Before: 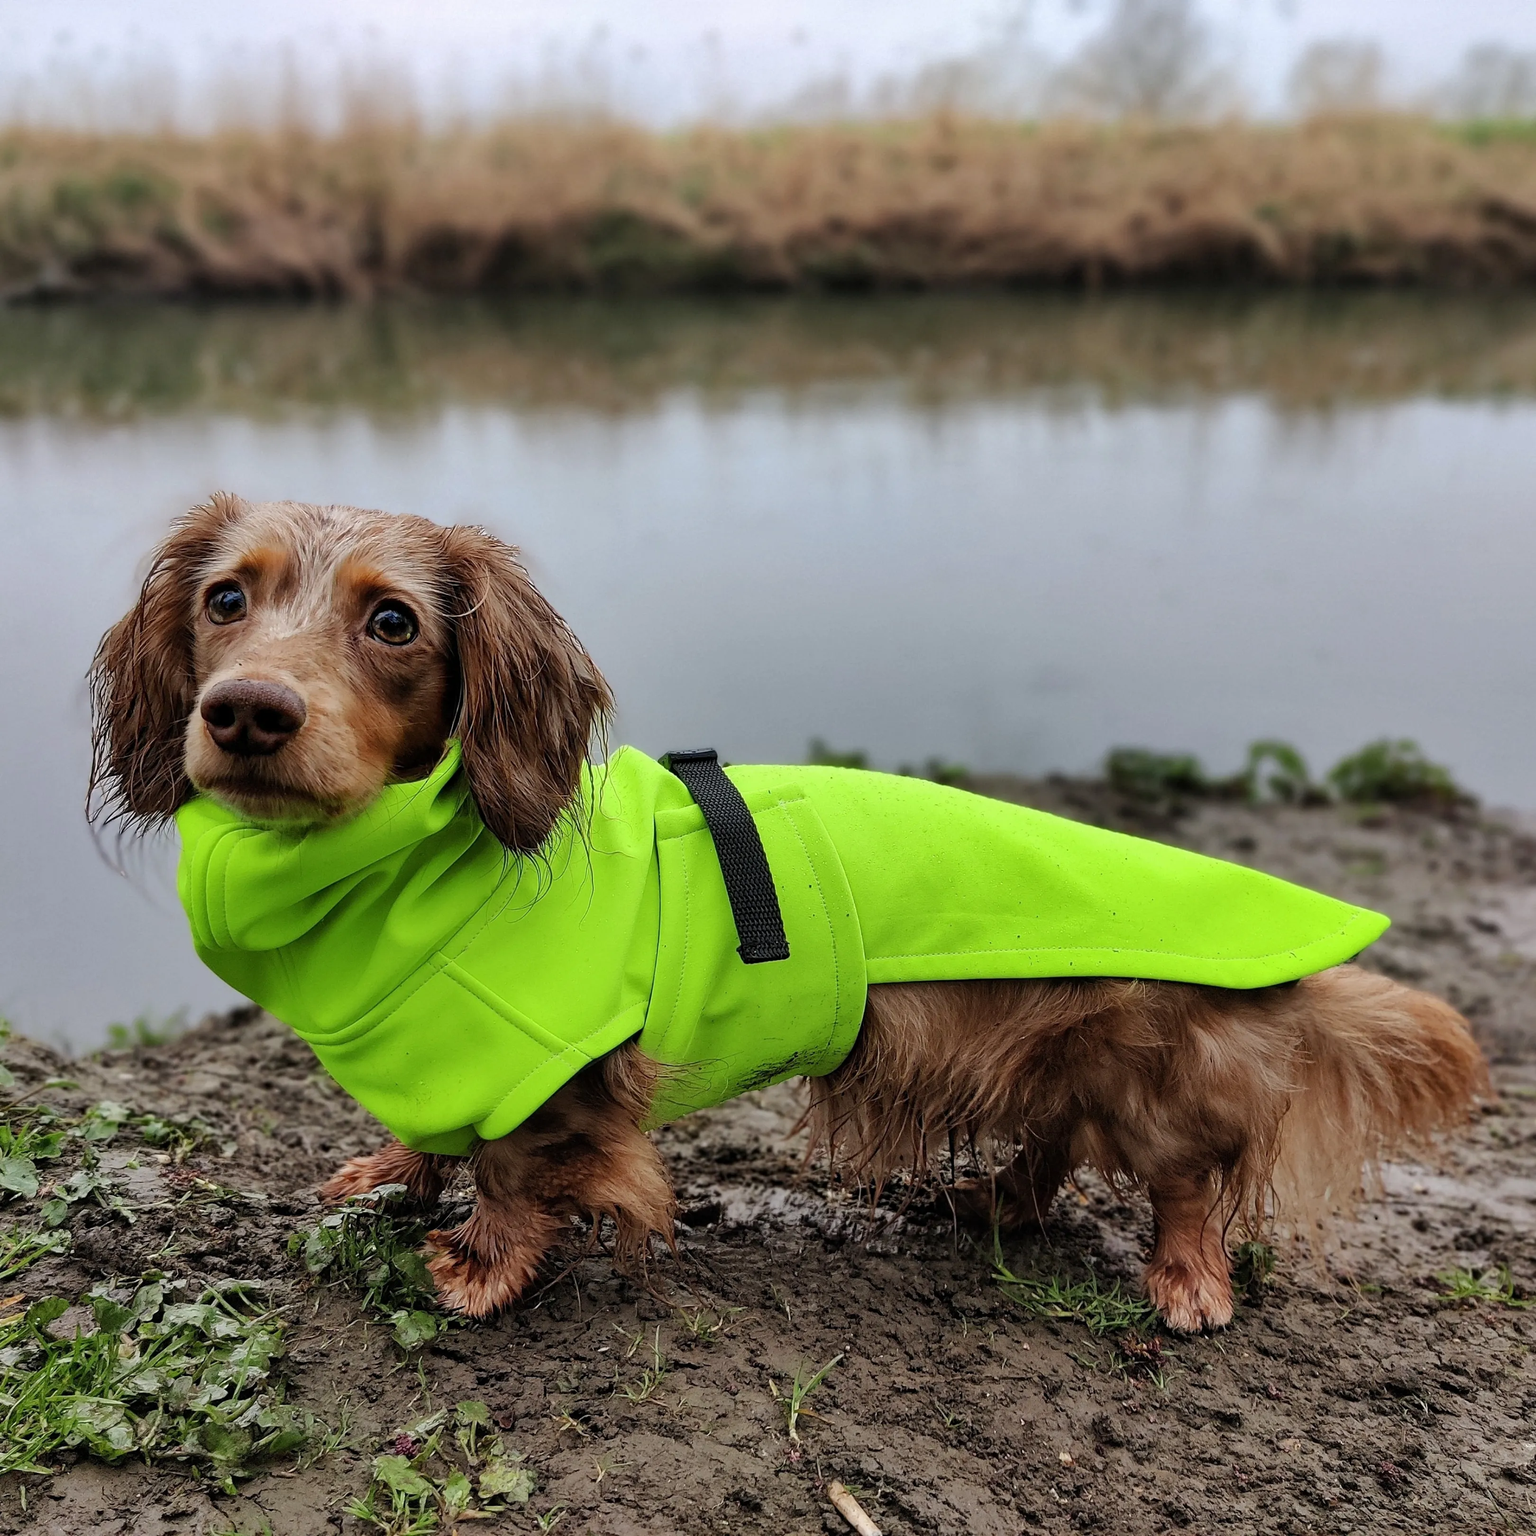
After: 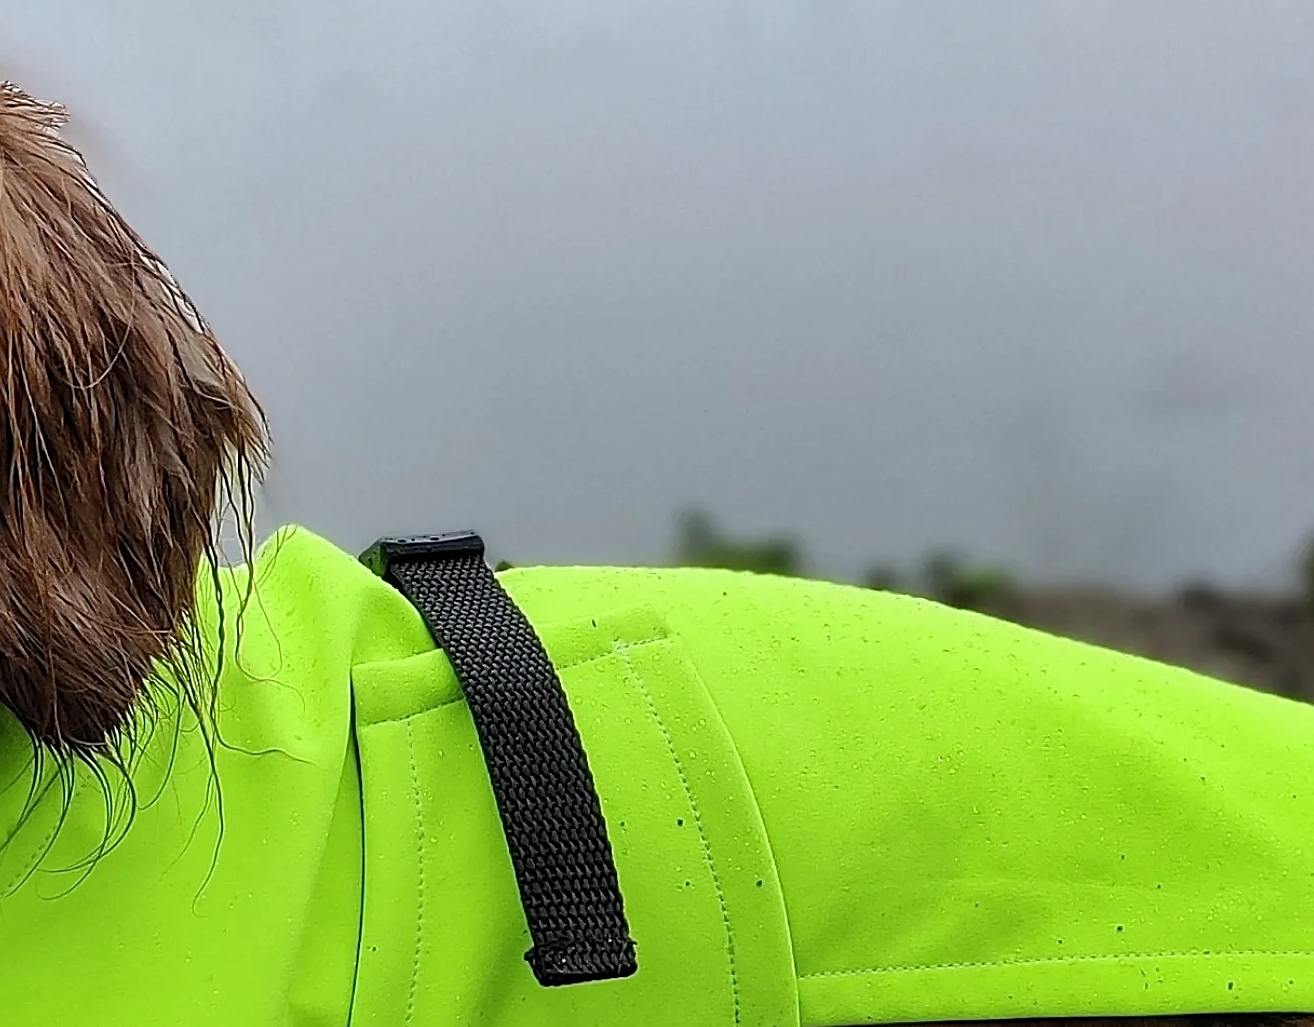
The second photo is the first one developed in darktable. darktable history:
sharpen: on, module defaults
crop: left 31.768%, top 32.342%, right 27.656%, bottom 35.952%
